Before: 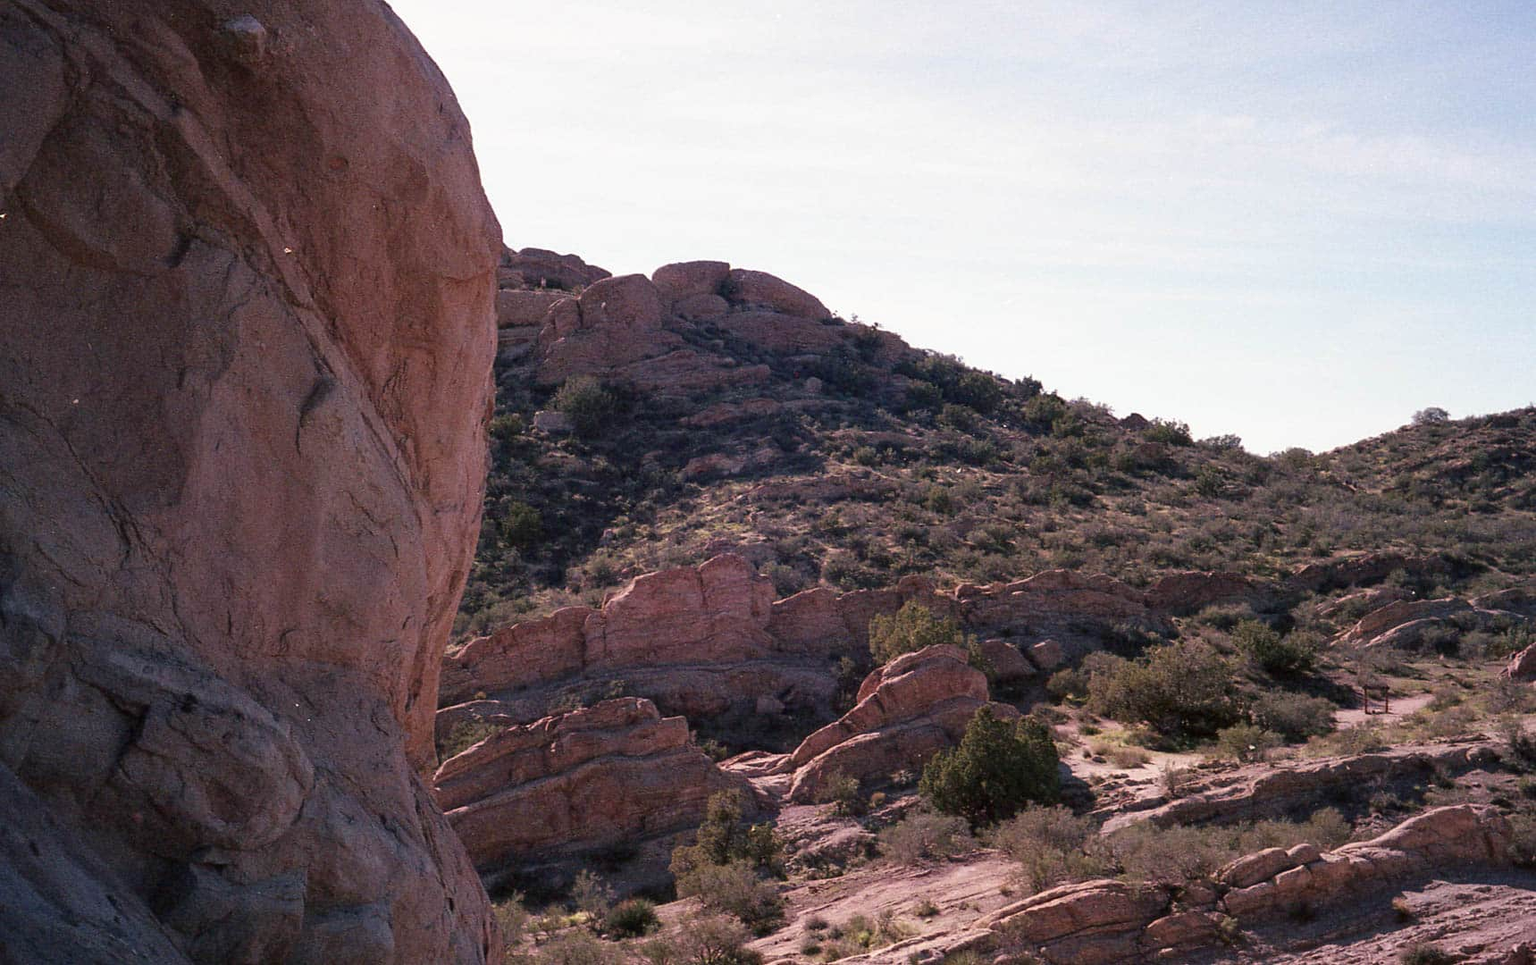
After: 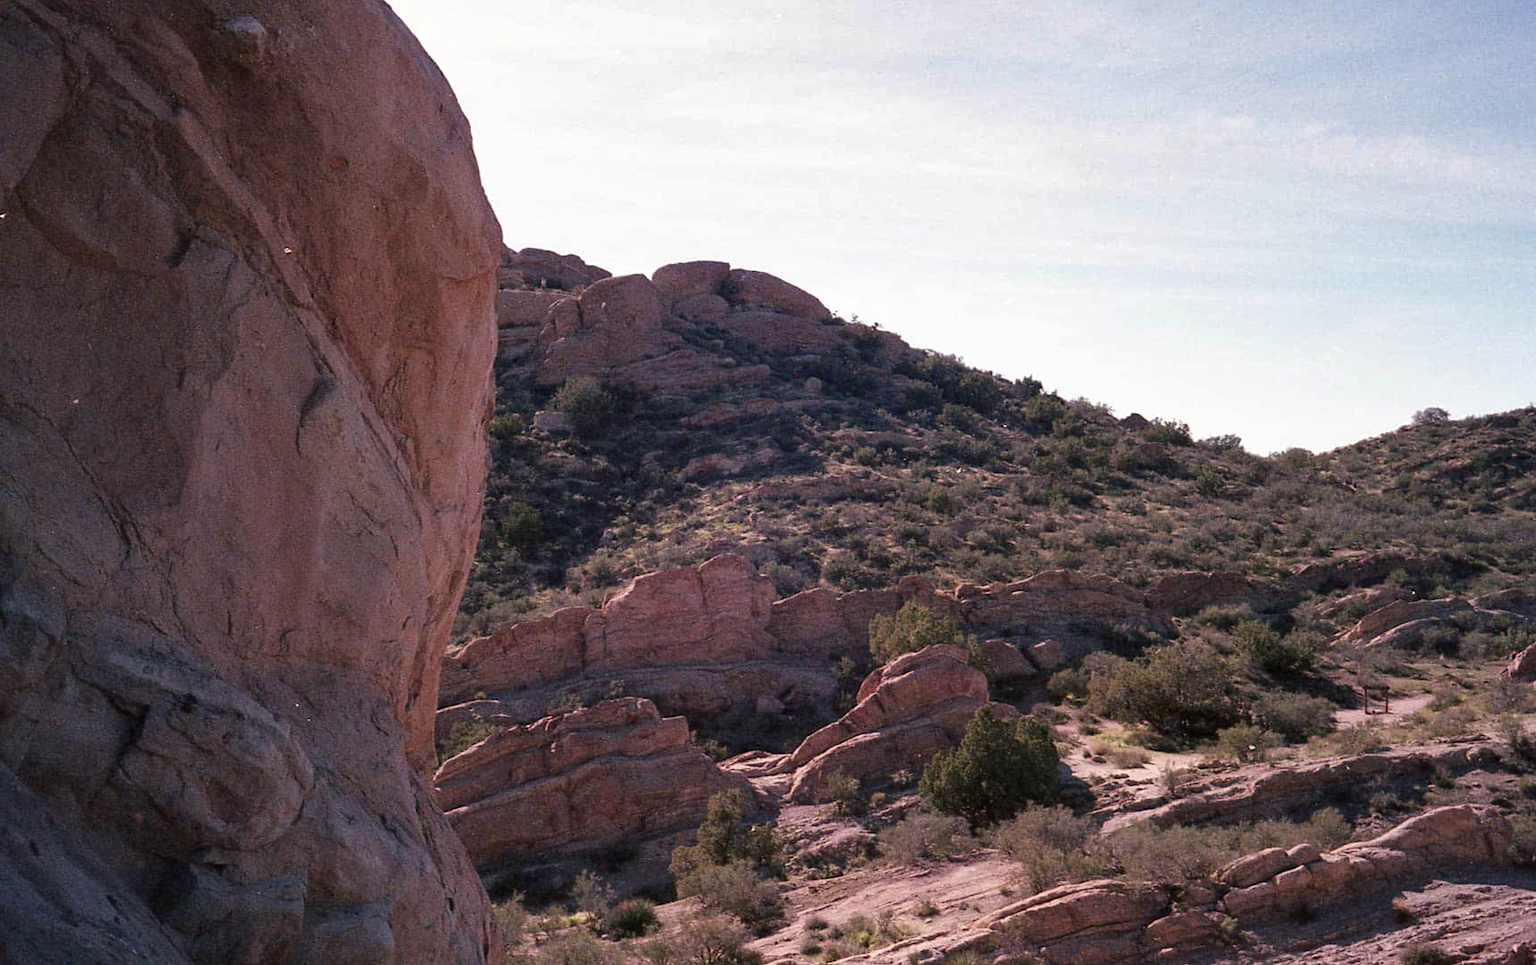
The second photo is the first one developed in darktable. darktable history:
shadows and highlights: shadows 11.54, white point adjustment 1.27, soften with gaussian
